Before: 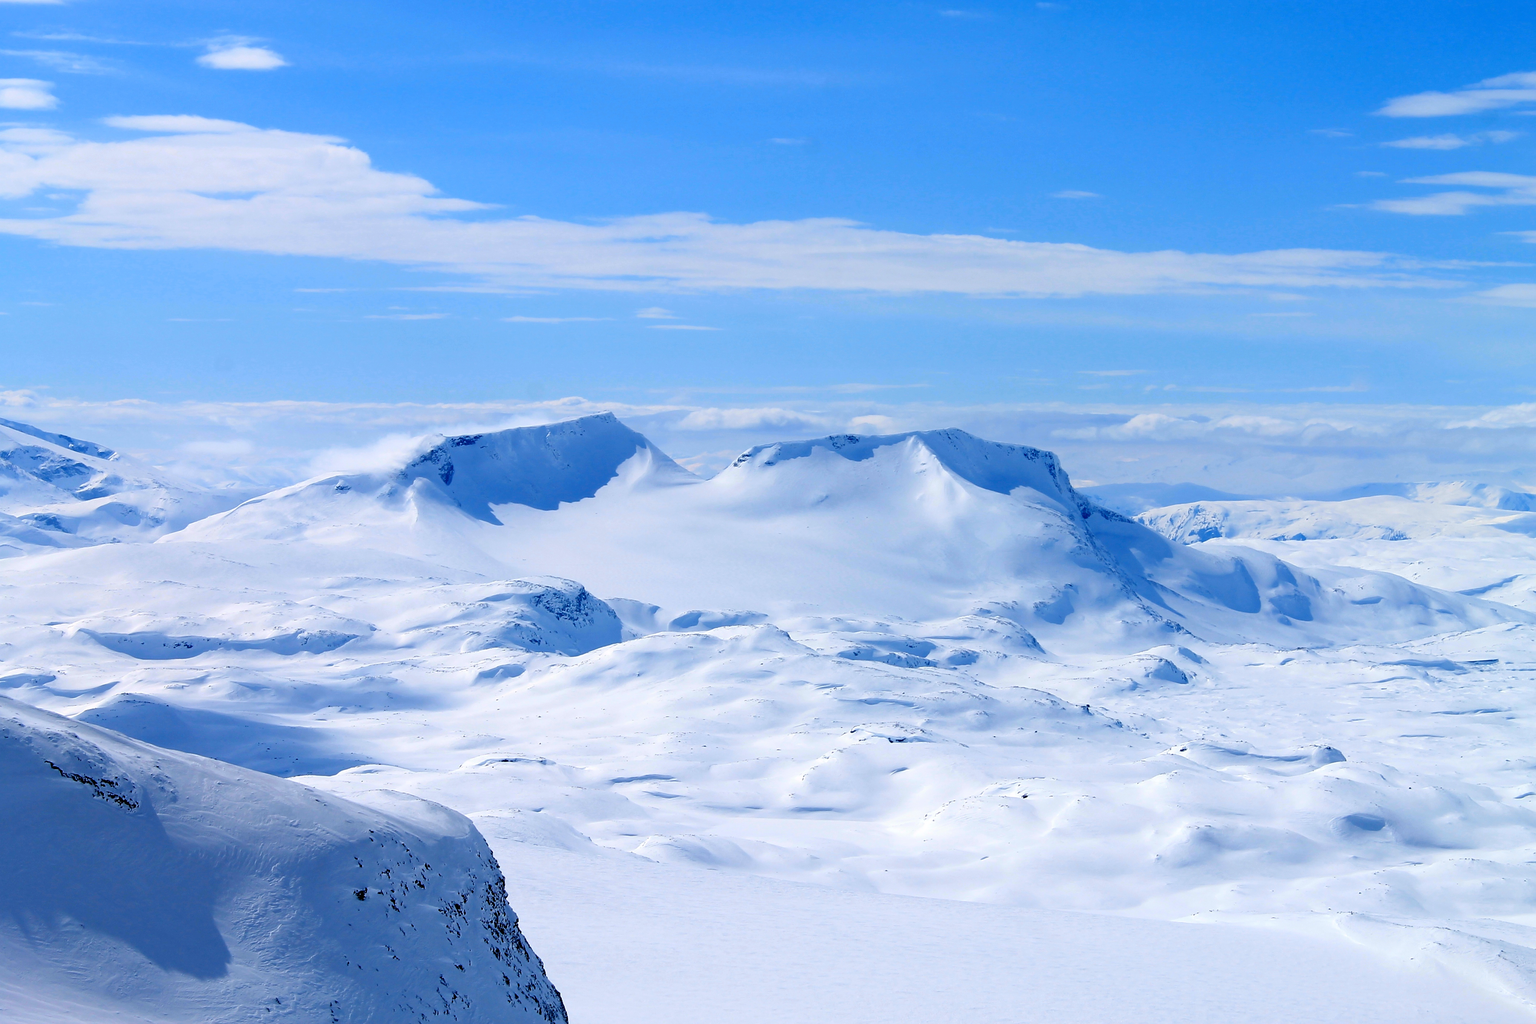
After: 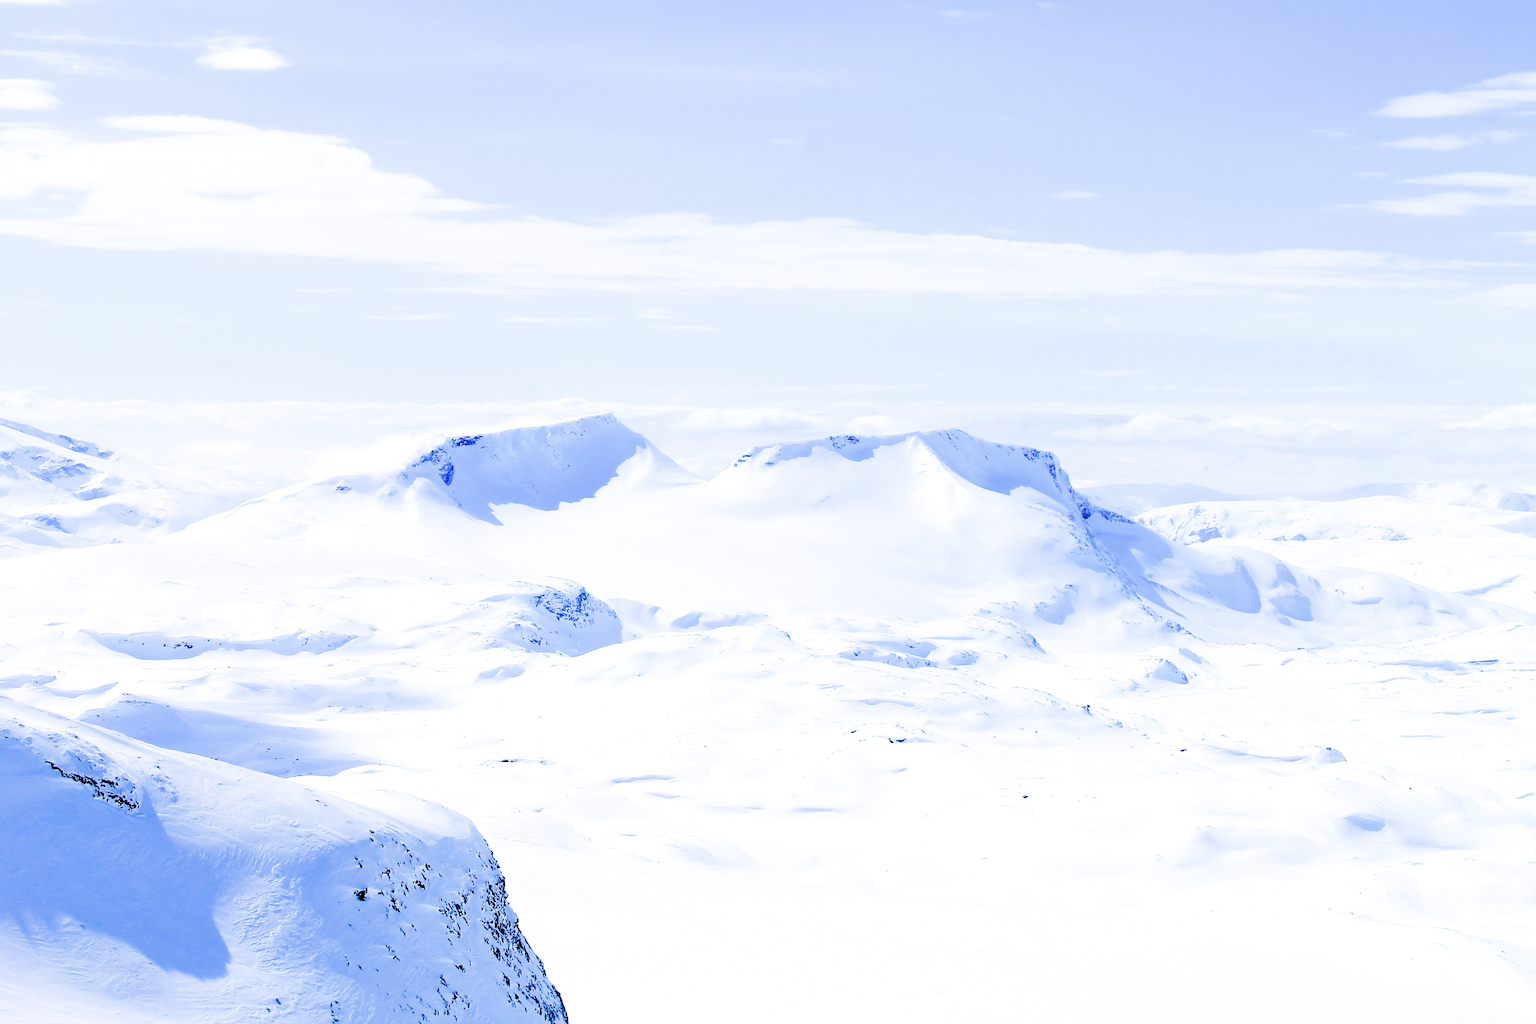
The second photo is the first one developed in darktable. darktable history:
velvia: strength 75%
filmic rgb: black relative exposure -5.13 EV, white relative exposure 4 EV, threshold 3 EV, structure ↔ texture 99.6%, hardness 2.9, contrast 1.301, highlights saturation mix -29.01%, enable highlight reconstruction true
contrast brightness saturation: saturation -0.053
exposure: exposure 1.992 EV, compensate highlight preservation false
